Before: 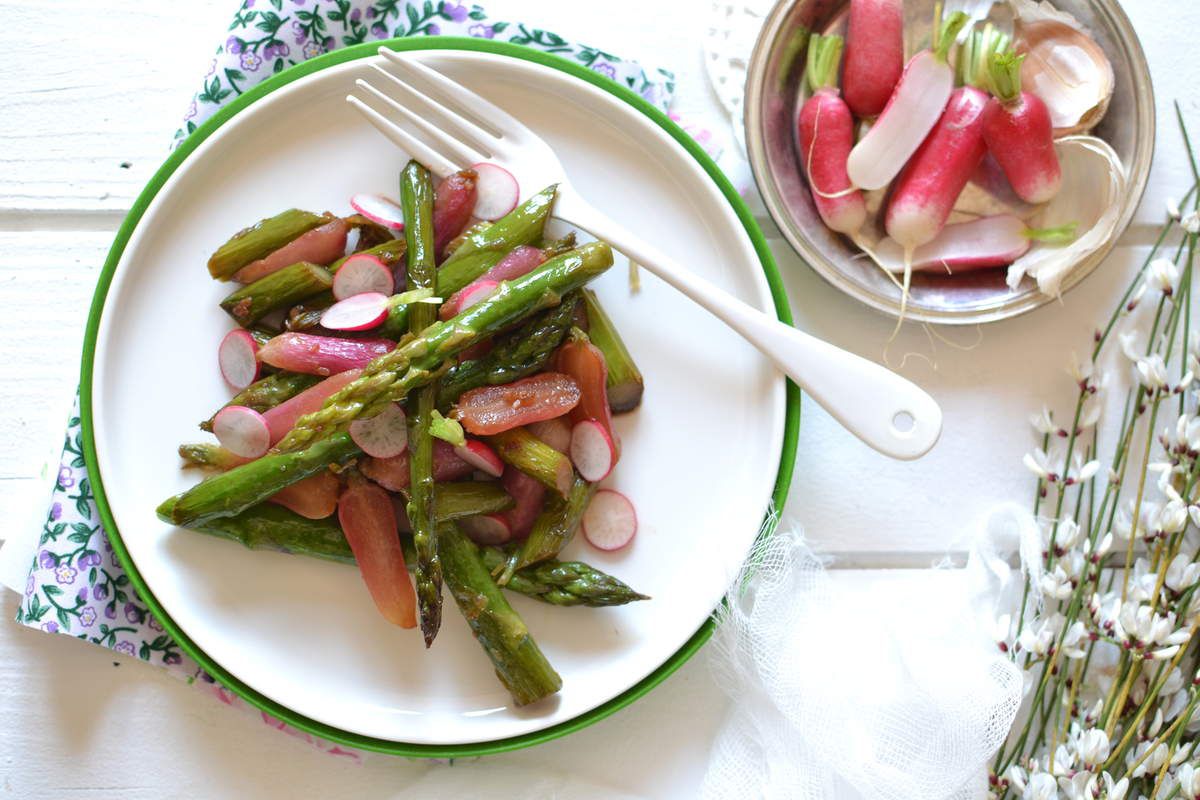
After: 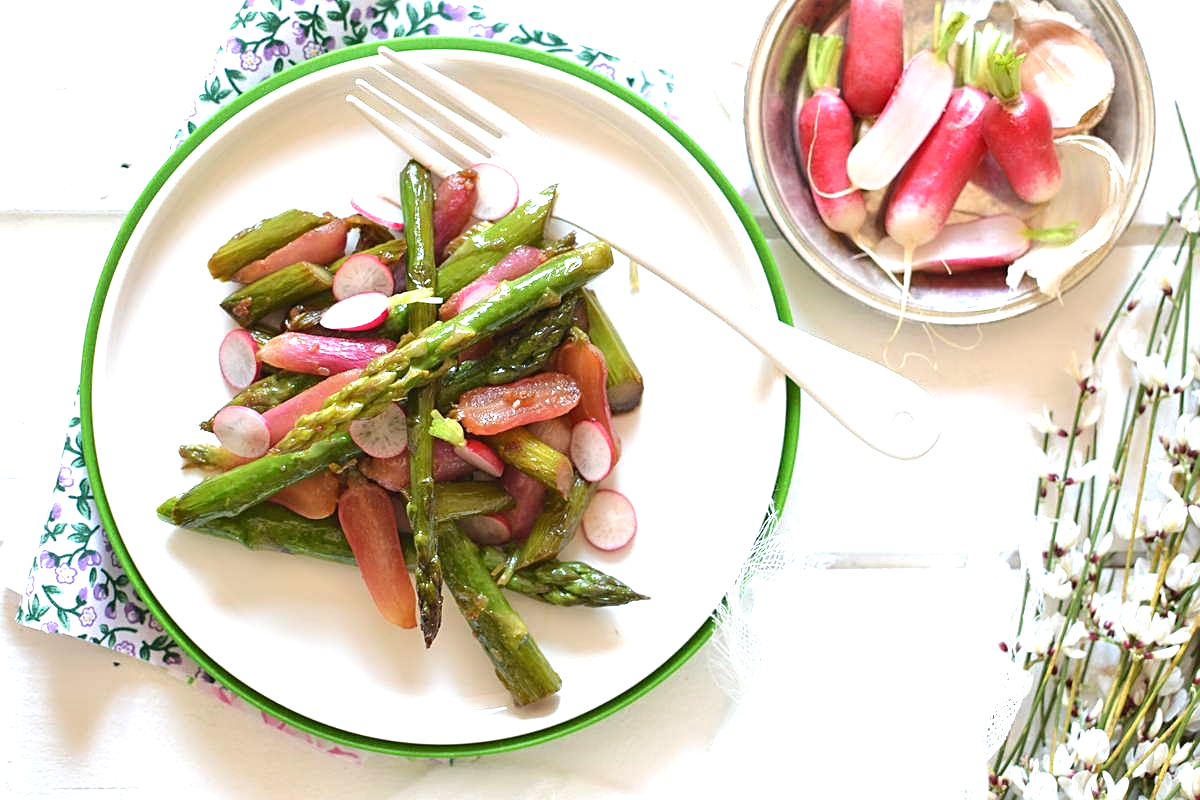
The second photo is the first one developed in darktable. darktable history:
sharpen: on, module defaults
exposure: black level correction 0, exposure 0.7 EV, compensate exposure bias true, compensate highlight preservation false
